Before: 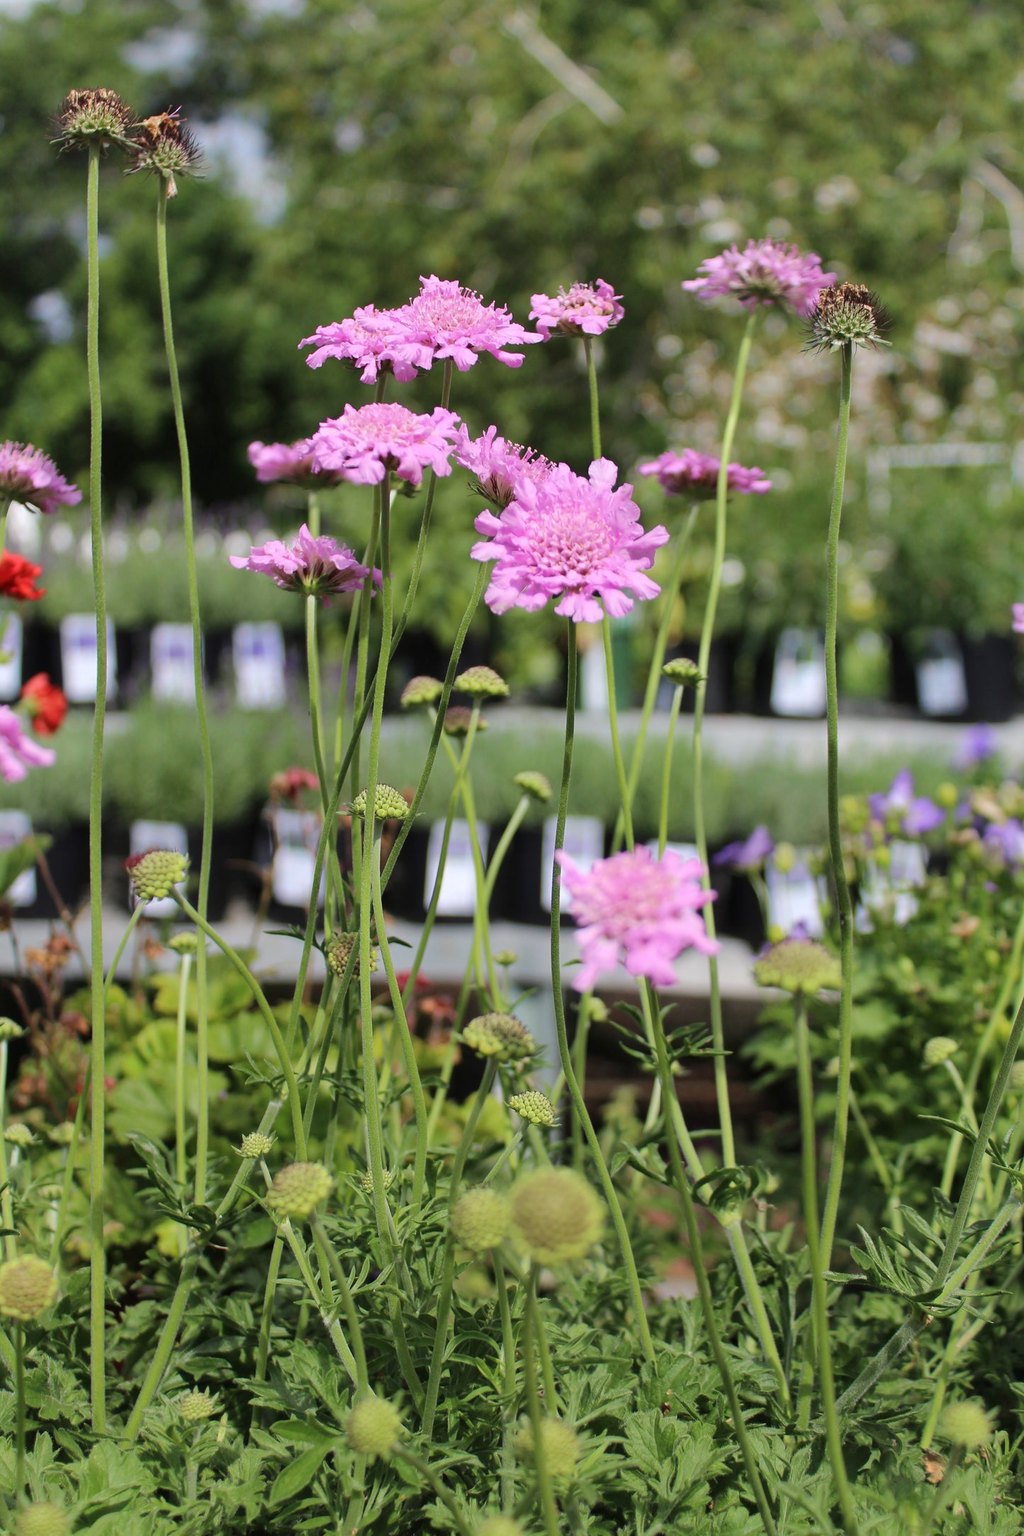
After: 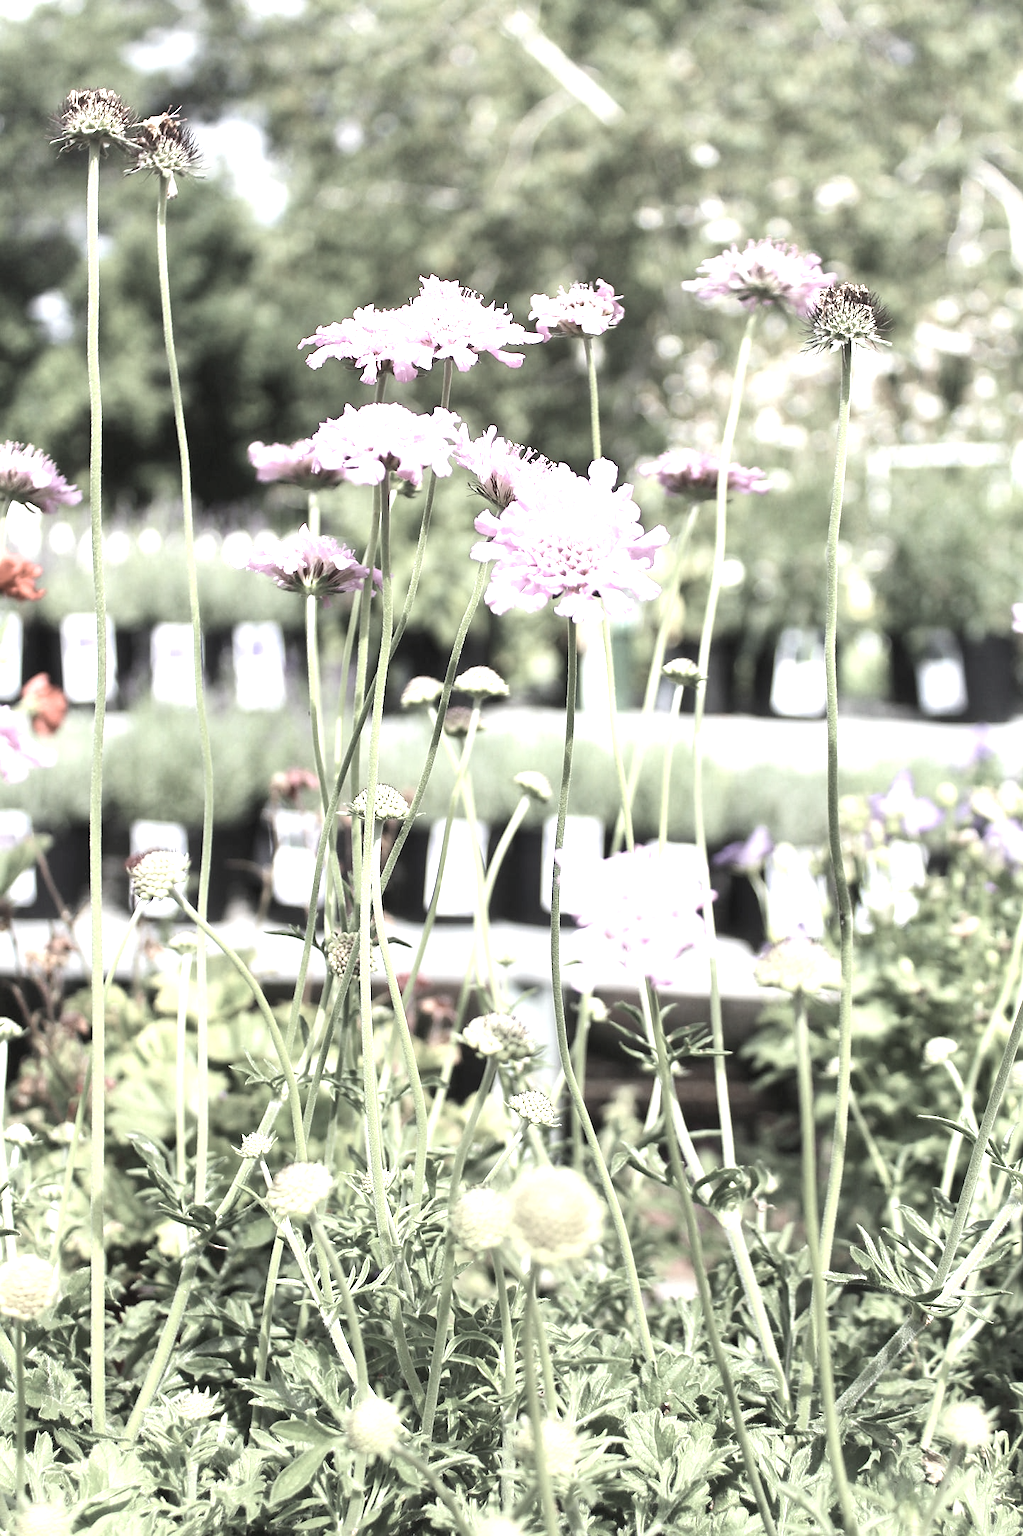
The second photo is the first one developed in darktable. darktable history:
sharpen: radius 1.577, amount 0.36, threshold 1.216
exposure: black level correction 0, exposure 1.739 EV, compensate highlight preservation false
color correction: highlights b* 0.047, saturation 0.322
